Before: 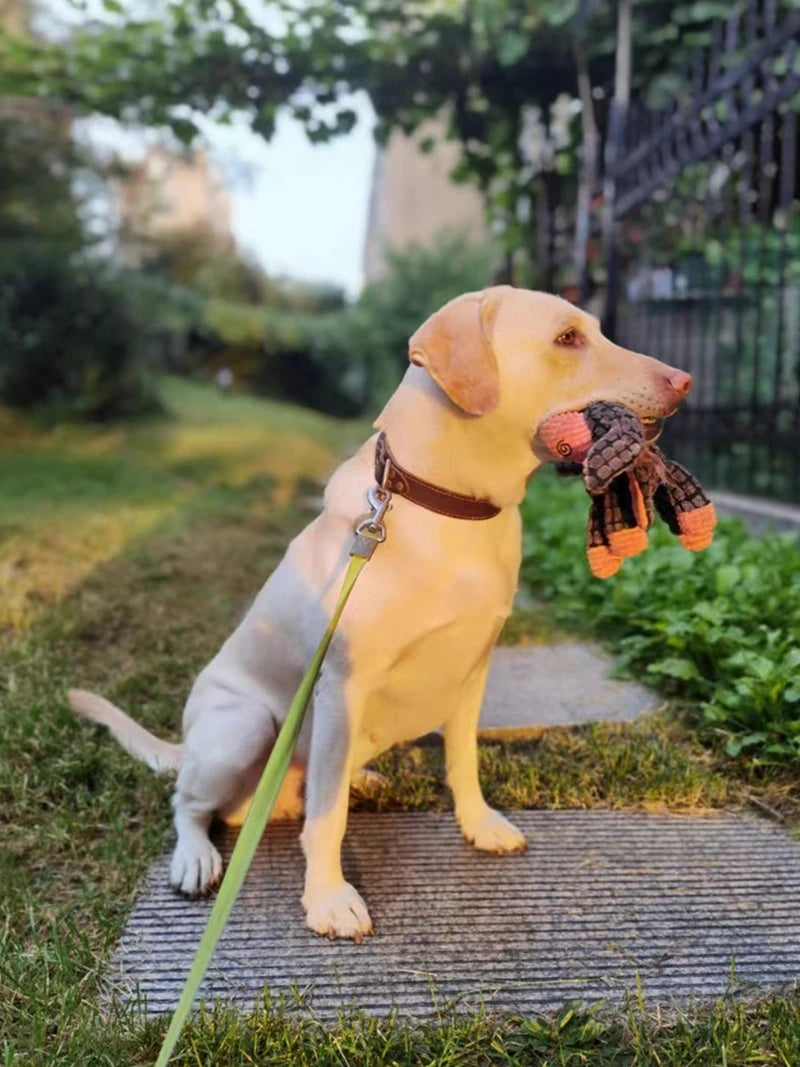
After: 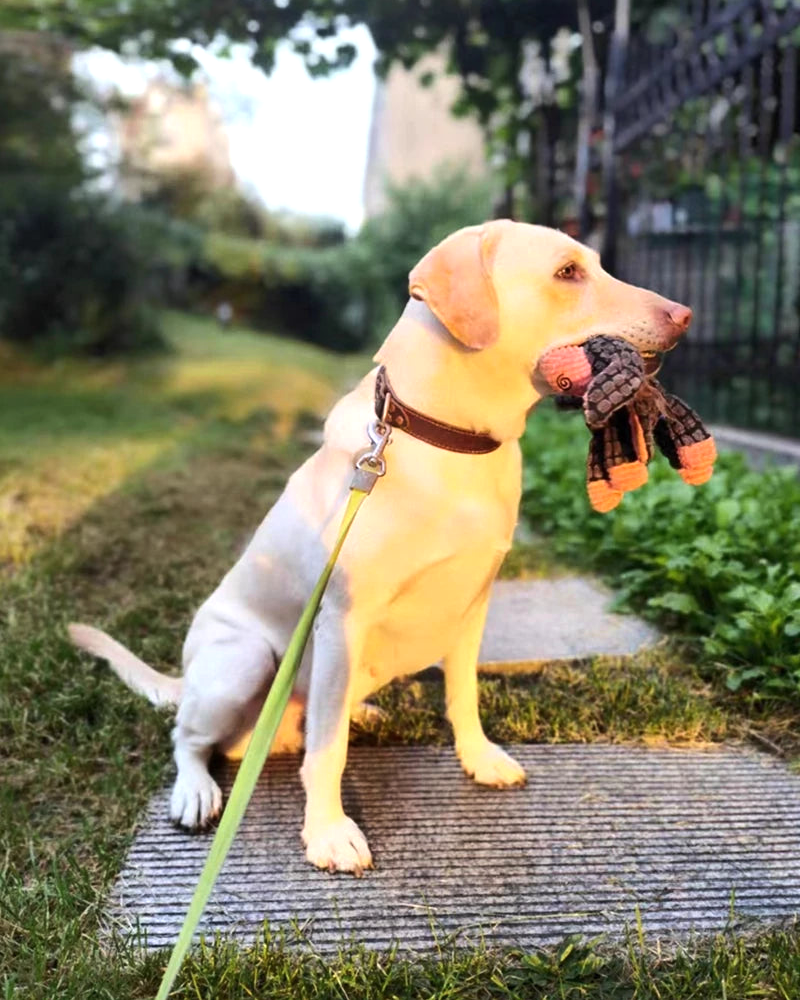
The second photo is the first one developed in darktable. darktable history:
tone equalizer: -8 EV 0.001 EV, -7 EV -0.002 EV, -6 EV 0.002 EV, -5 EV -0.03 EV, -4 EV -0.116 EV, -3 EV -0.169 EV, -2 EV 0.24 EV, -1 EV 0.702 EV, +0 EV 0.493 EV
crop and rotate: top 6.25%
